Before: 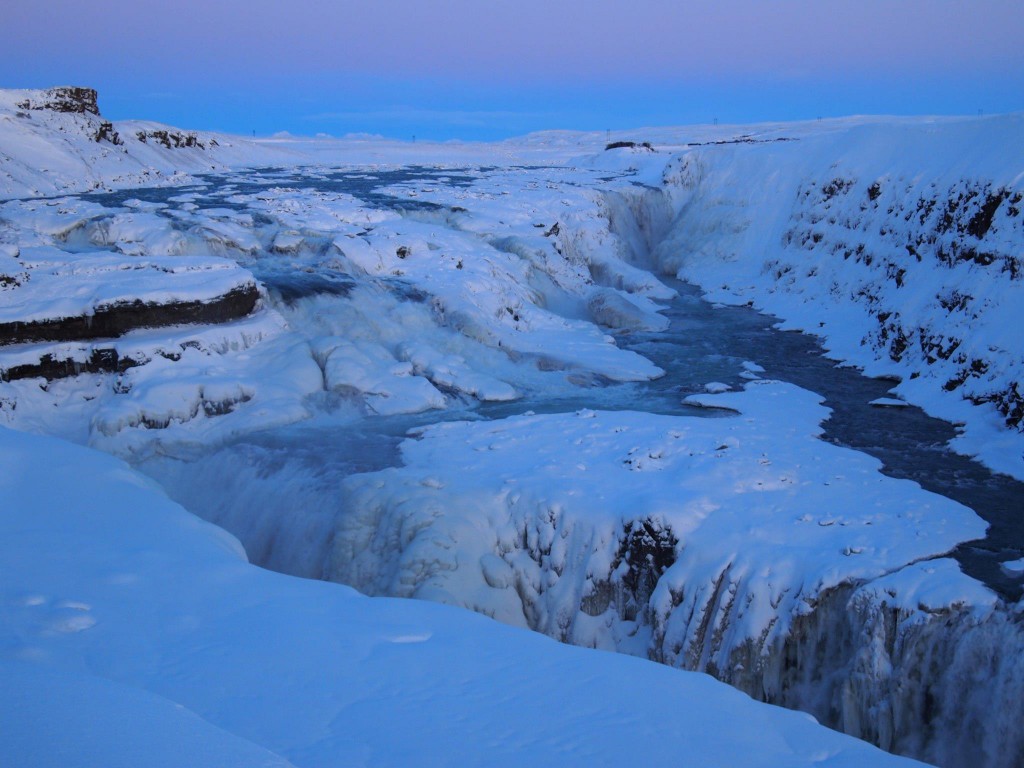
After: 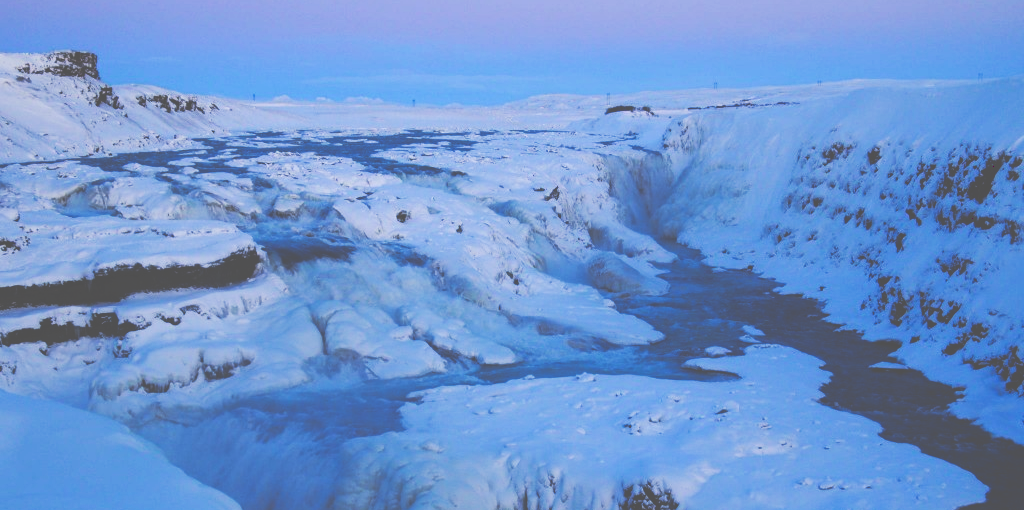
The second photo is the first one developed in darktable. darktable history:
crop and rotate: top 4.733%, bottom 28.839%
tone curve: curves: ch0 [(0, 0) (0.003, 0.334) (0.011, 0.338) (0.025, 0.338) (0.044, 0.338) (0.069, 0.339) (0.1, 0.342) (0.136, 0.343) (0.177, 0.349) (0.224, 0.36) (0.277, 0.385) (0.335, 0.42) (0.399, 0.465) (0.468, 0.535) (0.543, 0.632) (0.623, 0.73) (0.709, 0.814) (0.801, 0.879) (0.898, 0.935) (1, 1)], preserve colors none
